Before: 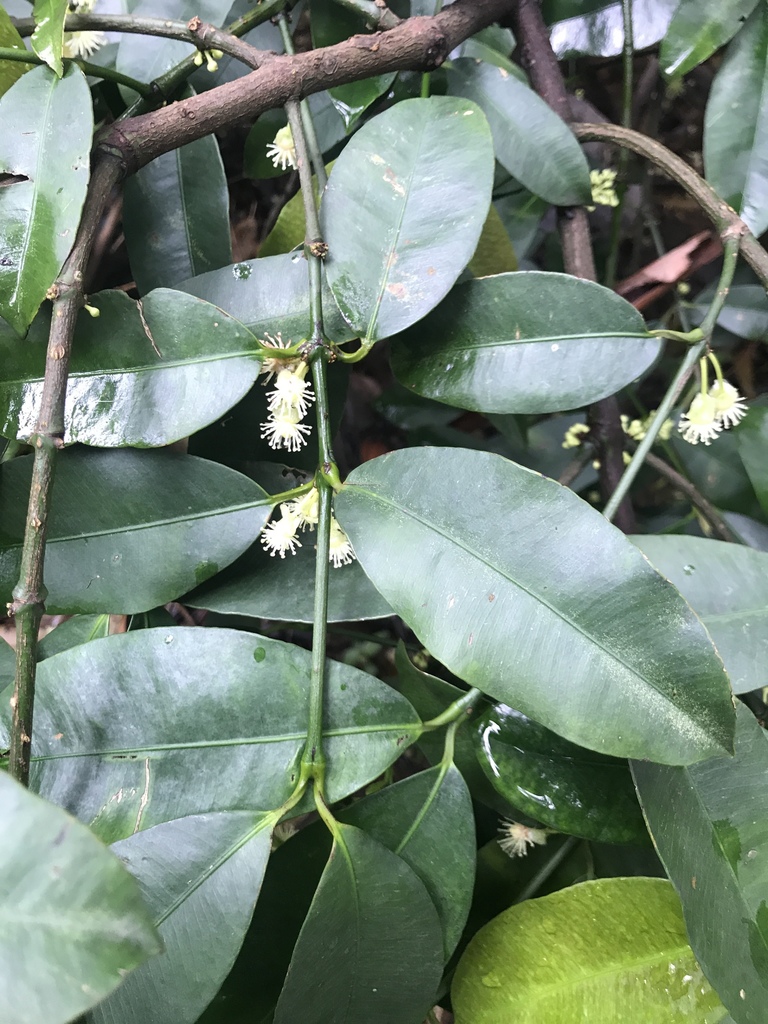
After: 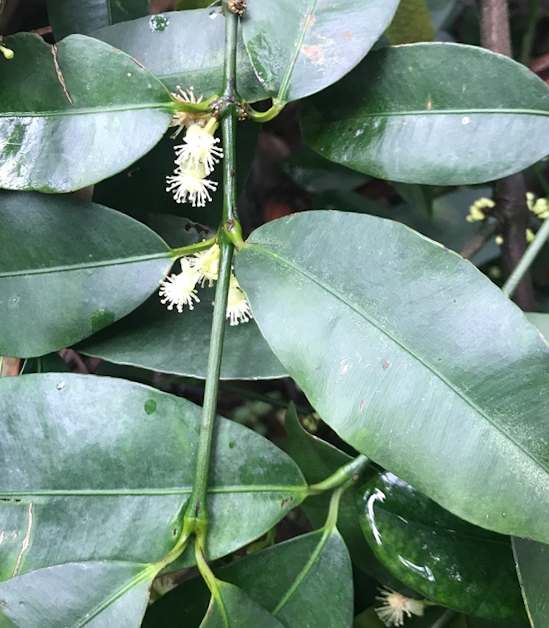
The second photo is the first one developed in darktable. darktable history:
crop and rotate: angle -3.89°, left 9.896%, top 21.079%, right 12.211%, bottom 12.085%
exposure: black level correction 0, compensate highlight preservation false
